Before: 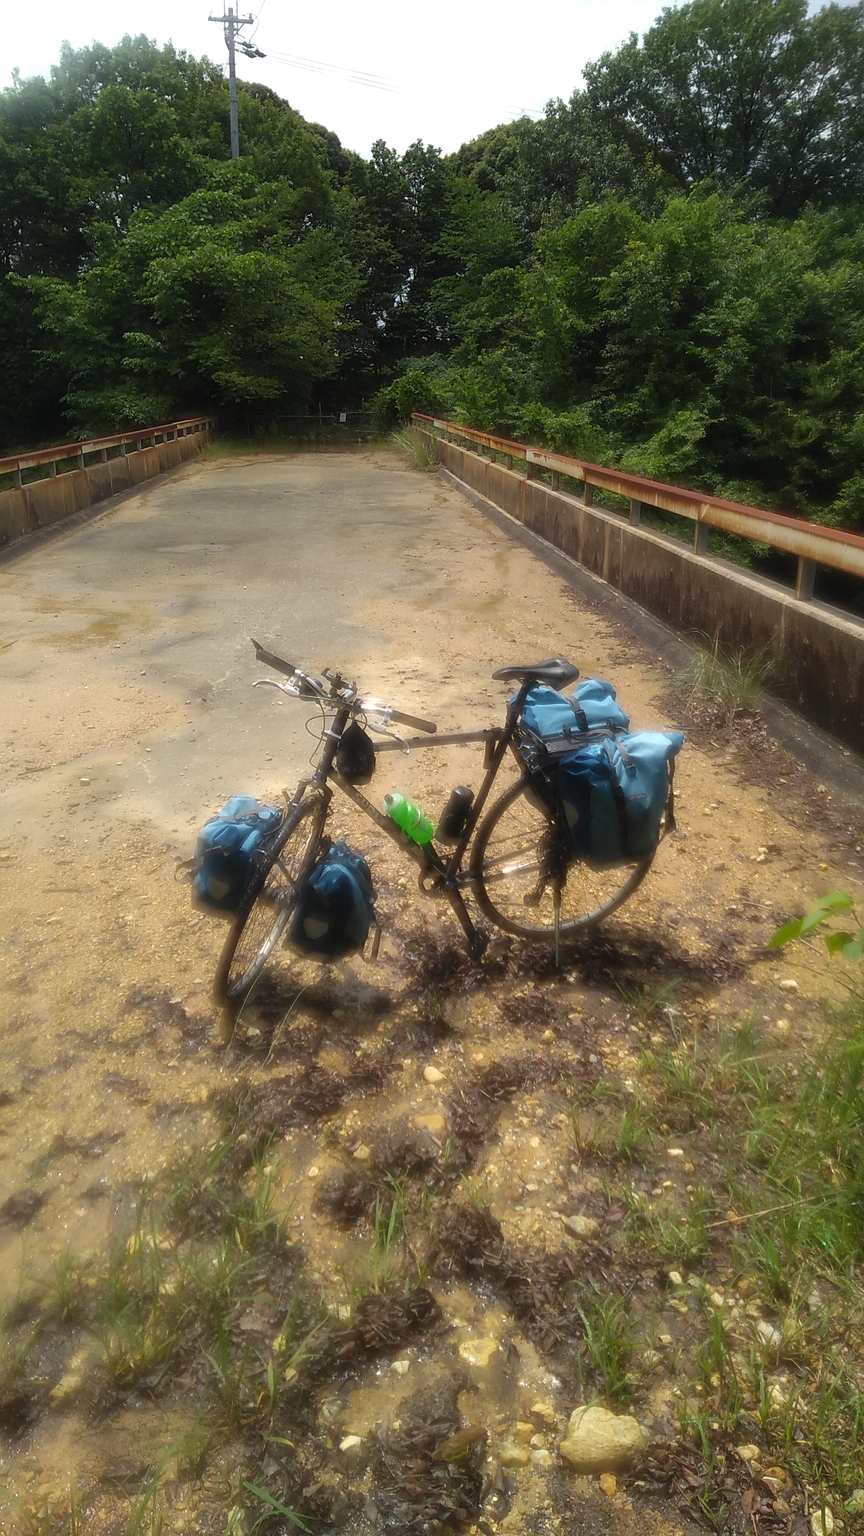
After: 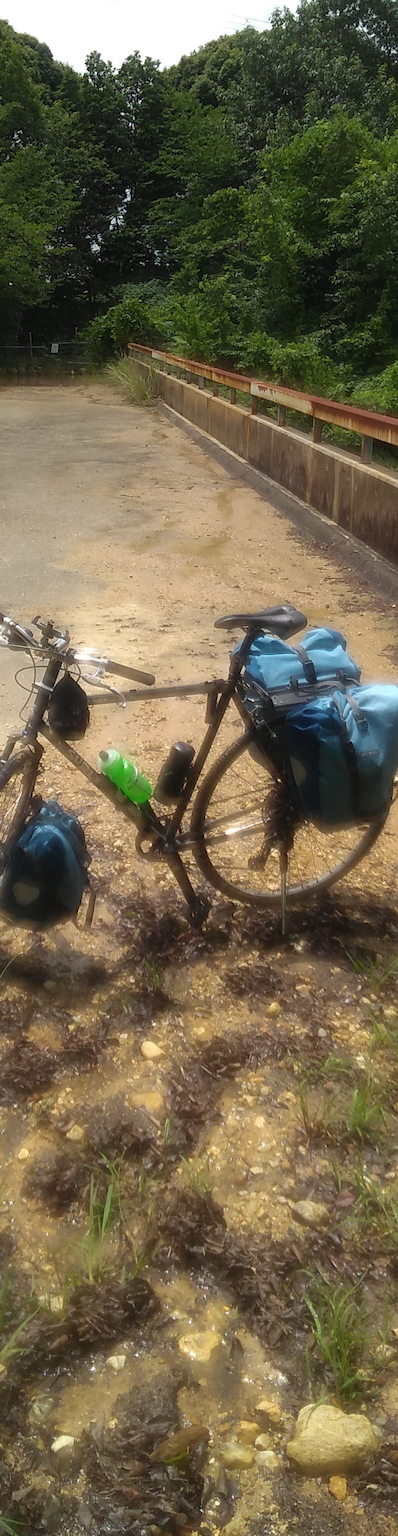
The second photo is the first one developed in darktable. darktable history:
crop: left 33.792%, top 6%, right 23.01%
